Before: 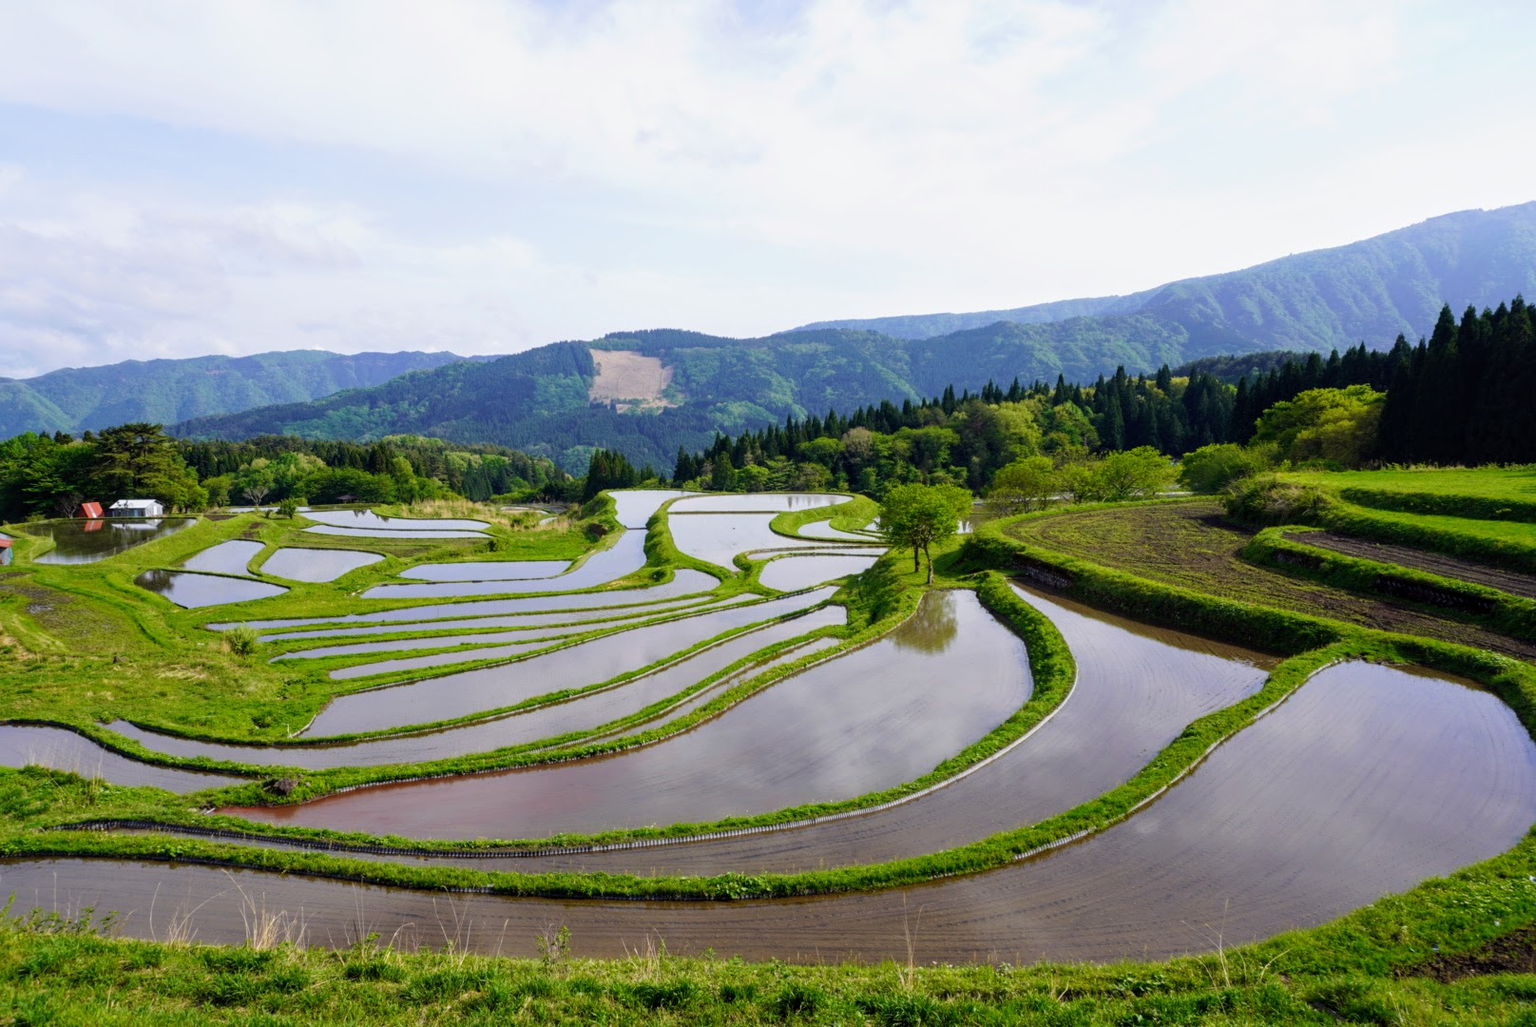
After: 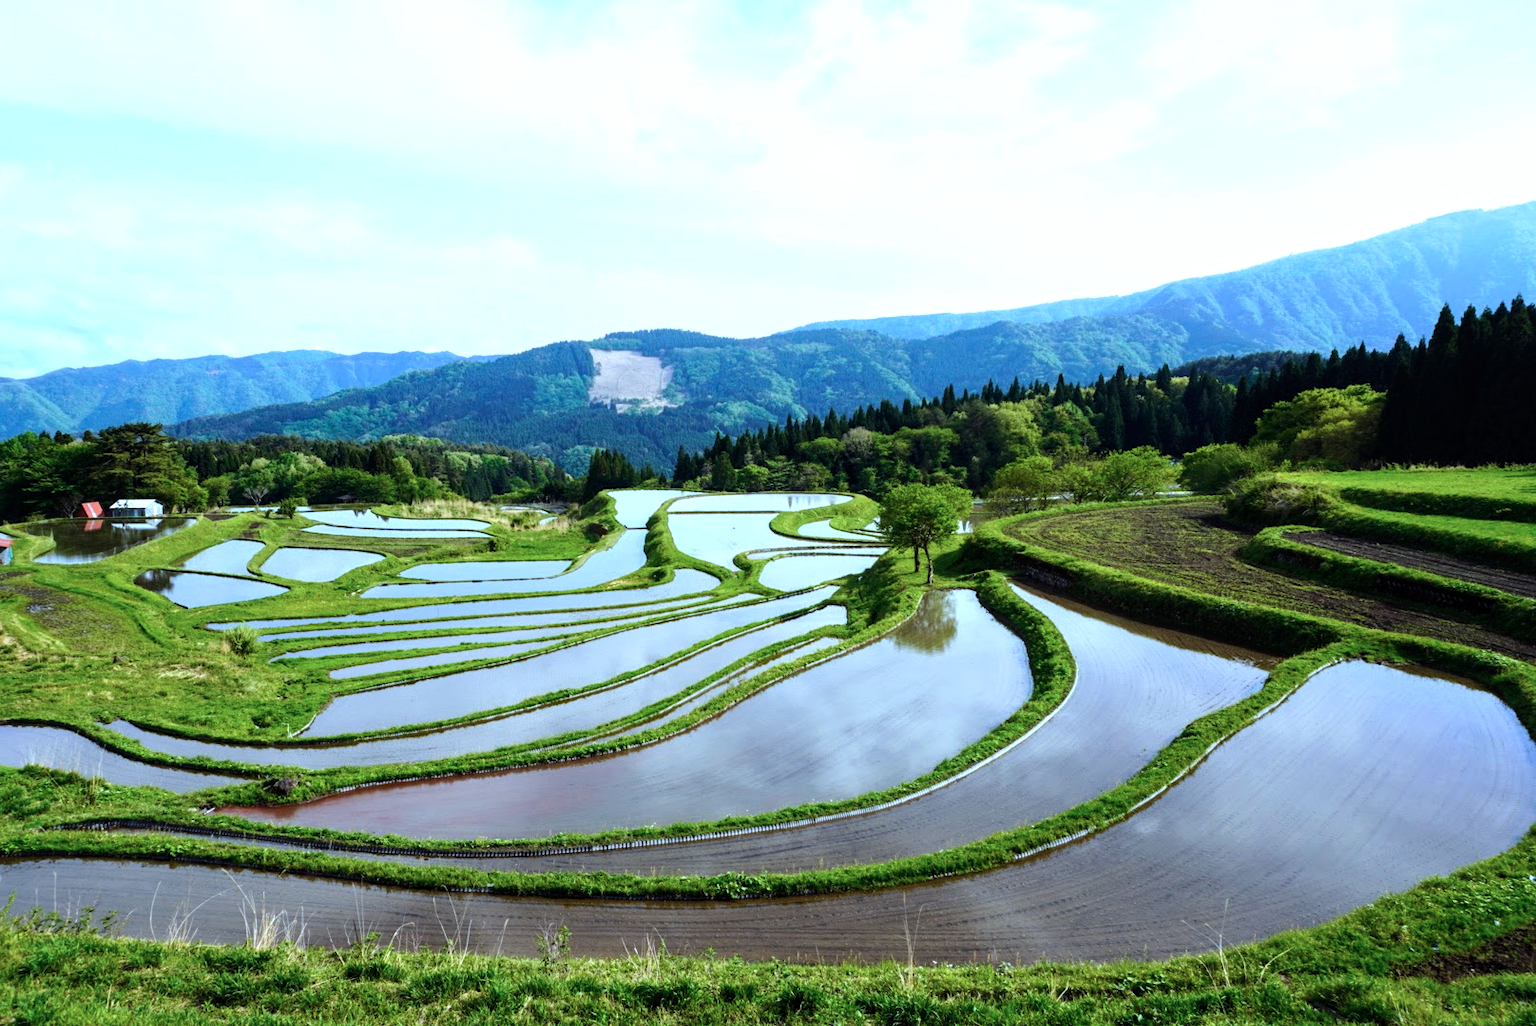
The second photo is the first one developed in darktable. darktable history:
tone equalizer: -8 EV -0.773 EV, -7 EV -0.705 EV, -6 EV -0.625 EV, -5 EV -0.419 EV, -3 EV 0.381 EV, -2 EV 0.6 EV, -1 EV 0.685 EV, +0 EV 0.763 EV, edges refinement/feathering 500, mask exposure compensation -1.57 EV, preserve details no
color correction: highlights a* -10.51, highlights b* -19.13
